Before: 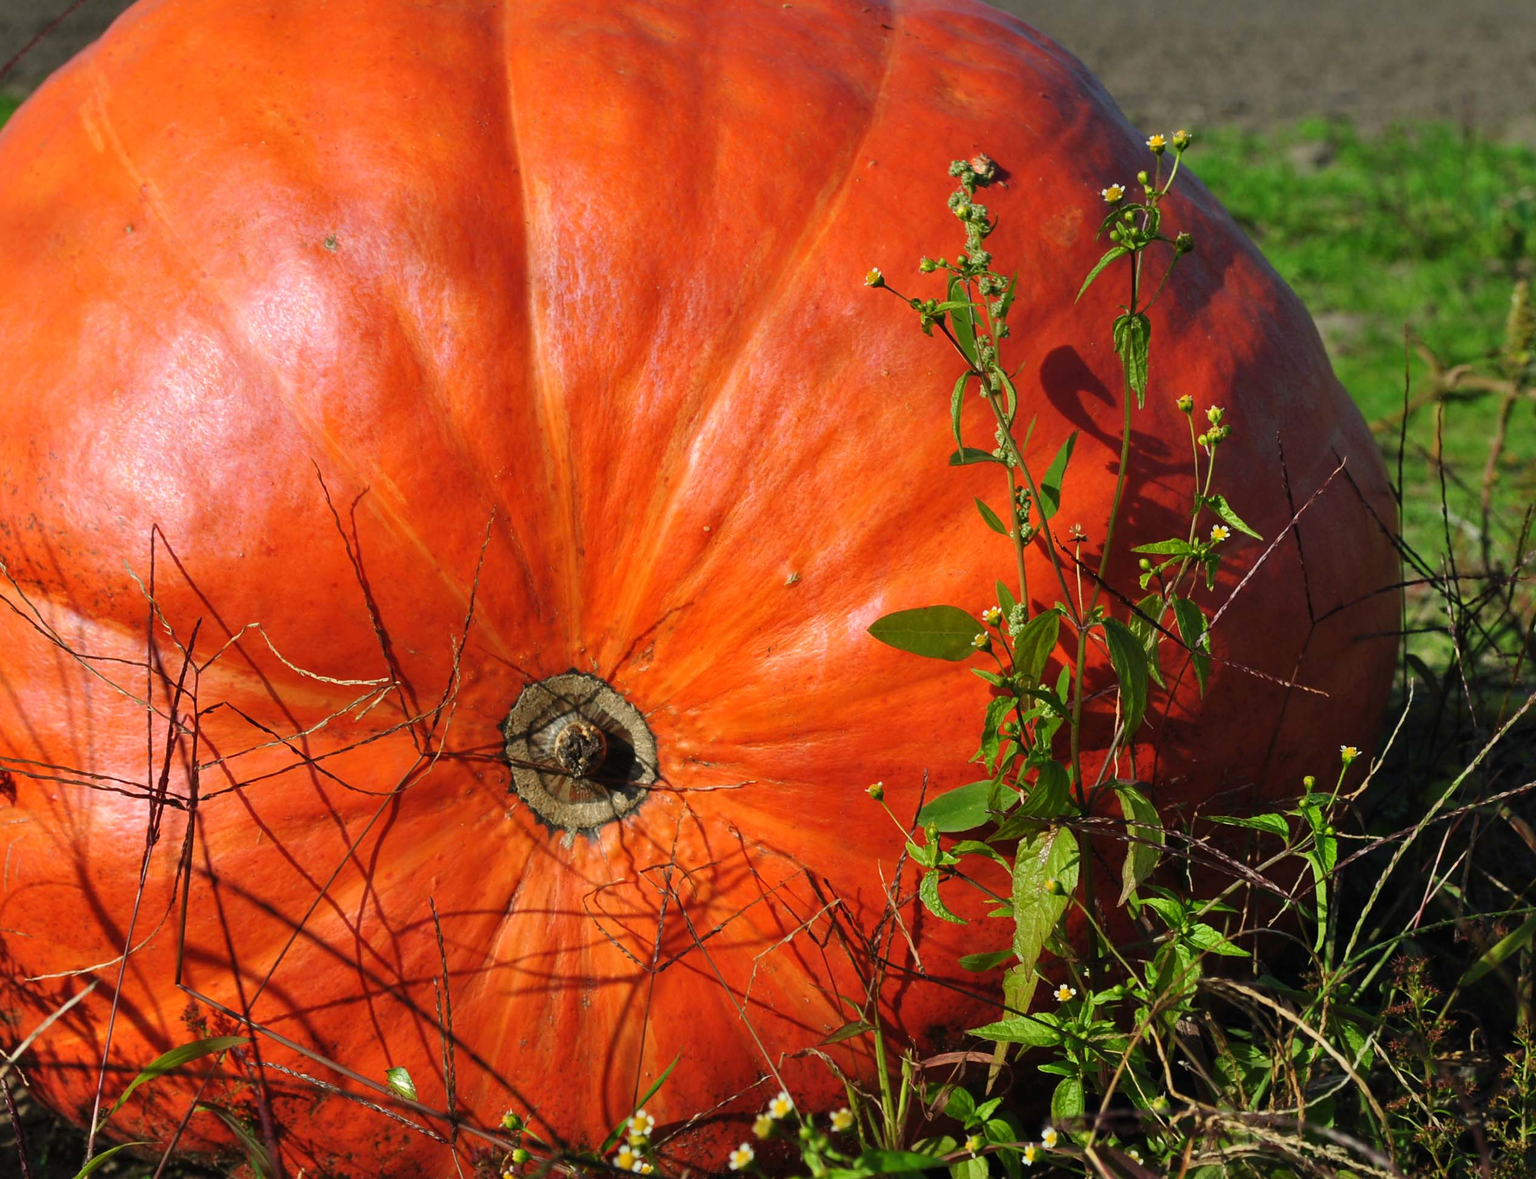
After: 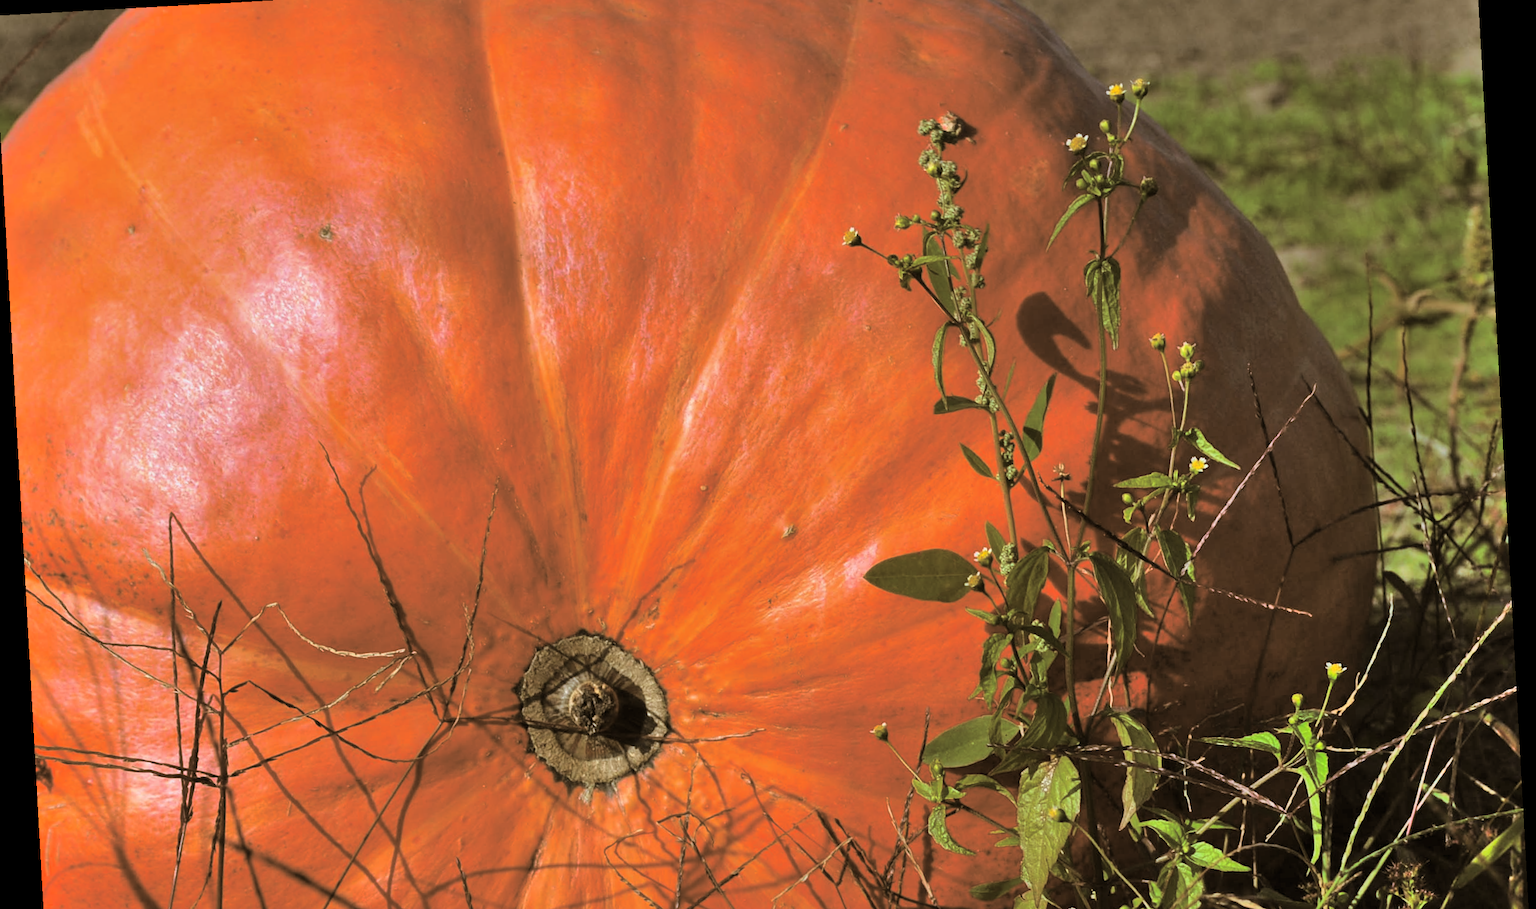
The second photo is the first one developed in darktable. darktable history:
crop: left 0.387%, top 5.469%, bottom 19.809%
split-toning: shadows › hue 37.98°, highlights › hue 185.58°, balance -55.261
rotate and perspective: rotation -3.18°, automatic cropping off
shadows and highlights: low approximation 0.01, soften with gaussian
